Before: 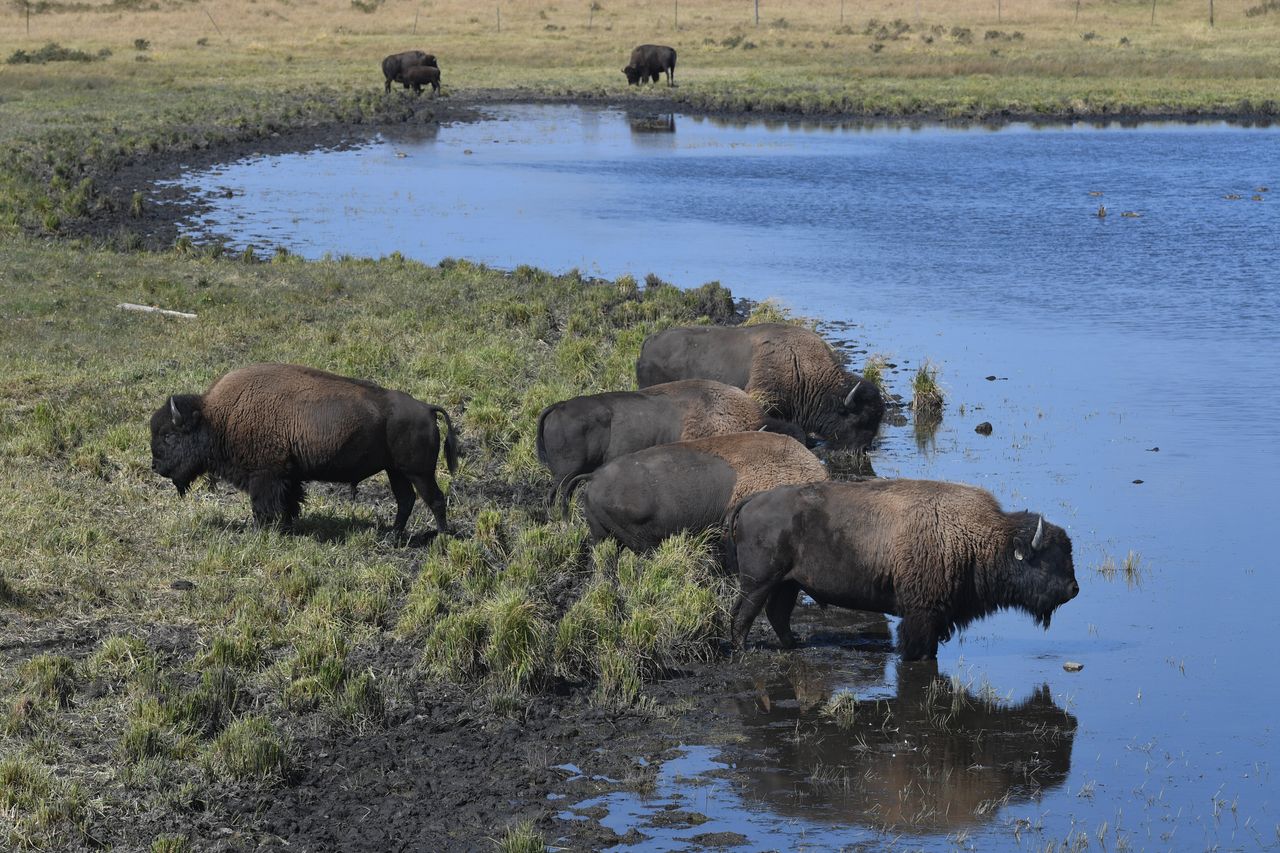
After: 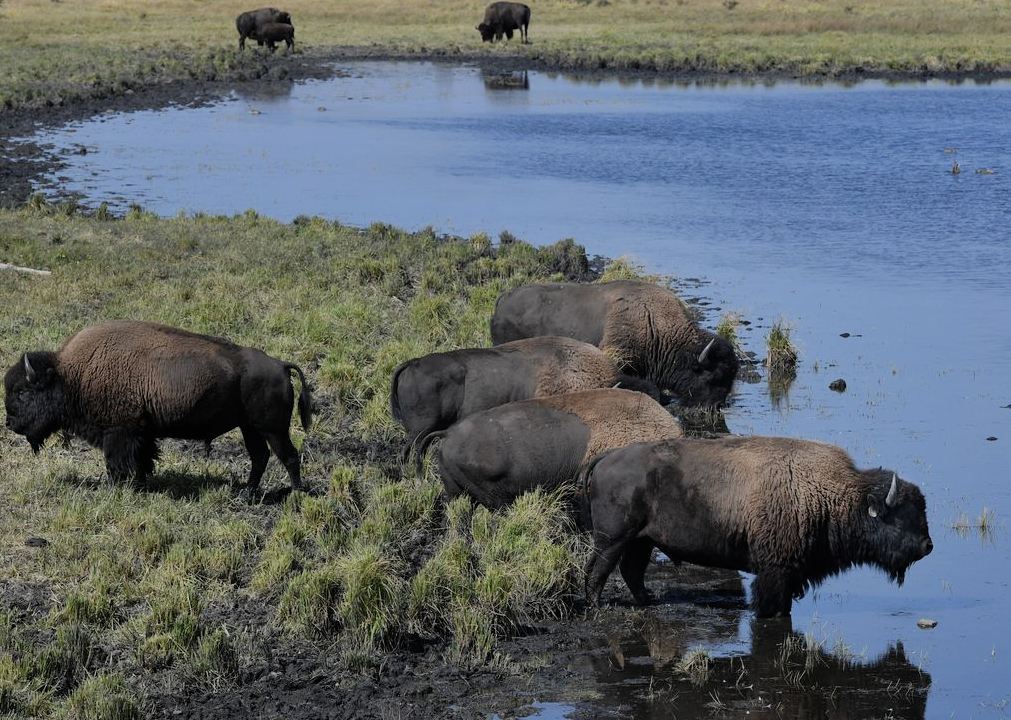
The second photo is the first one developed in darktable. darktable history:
exposure: exposure -0.011 EV, compensate exposure bias true, compensate highlight preservation false
filmic rgb: black relative exposure -7.65 EV, white relative exposure 4.56 EV, hardness 3.61
crop: left 11.418%, top 5.144%, right 9.563%, bottom 10.442%
